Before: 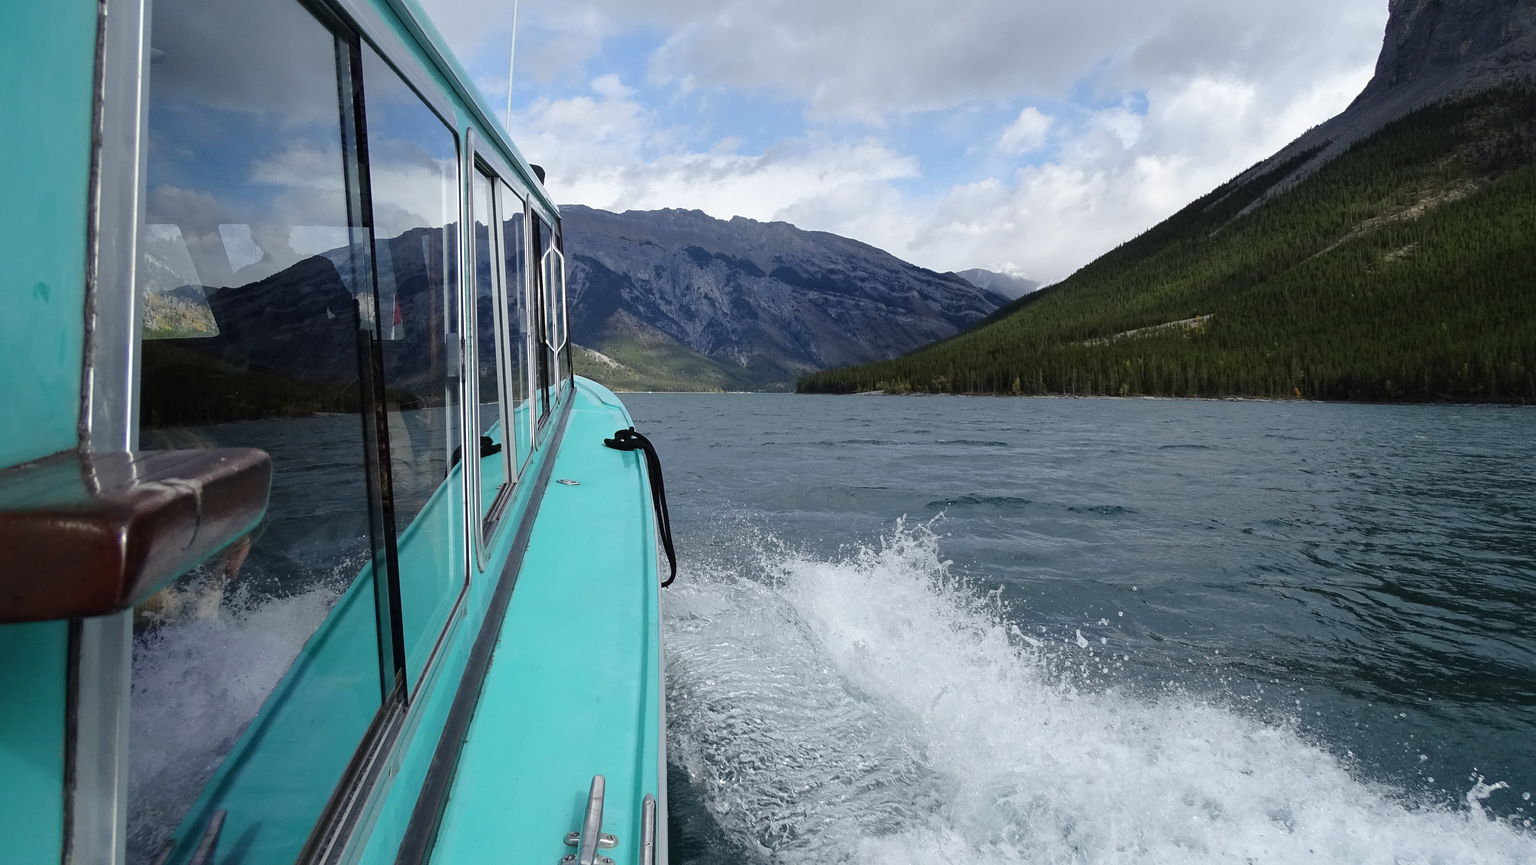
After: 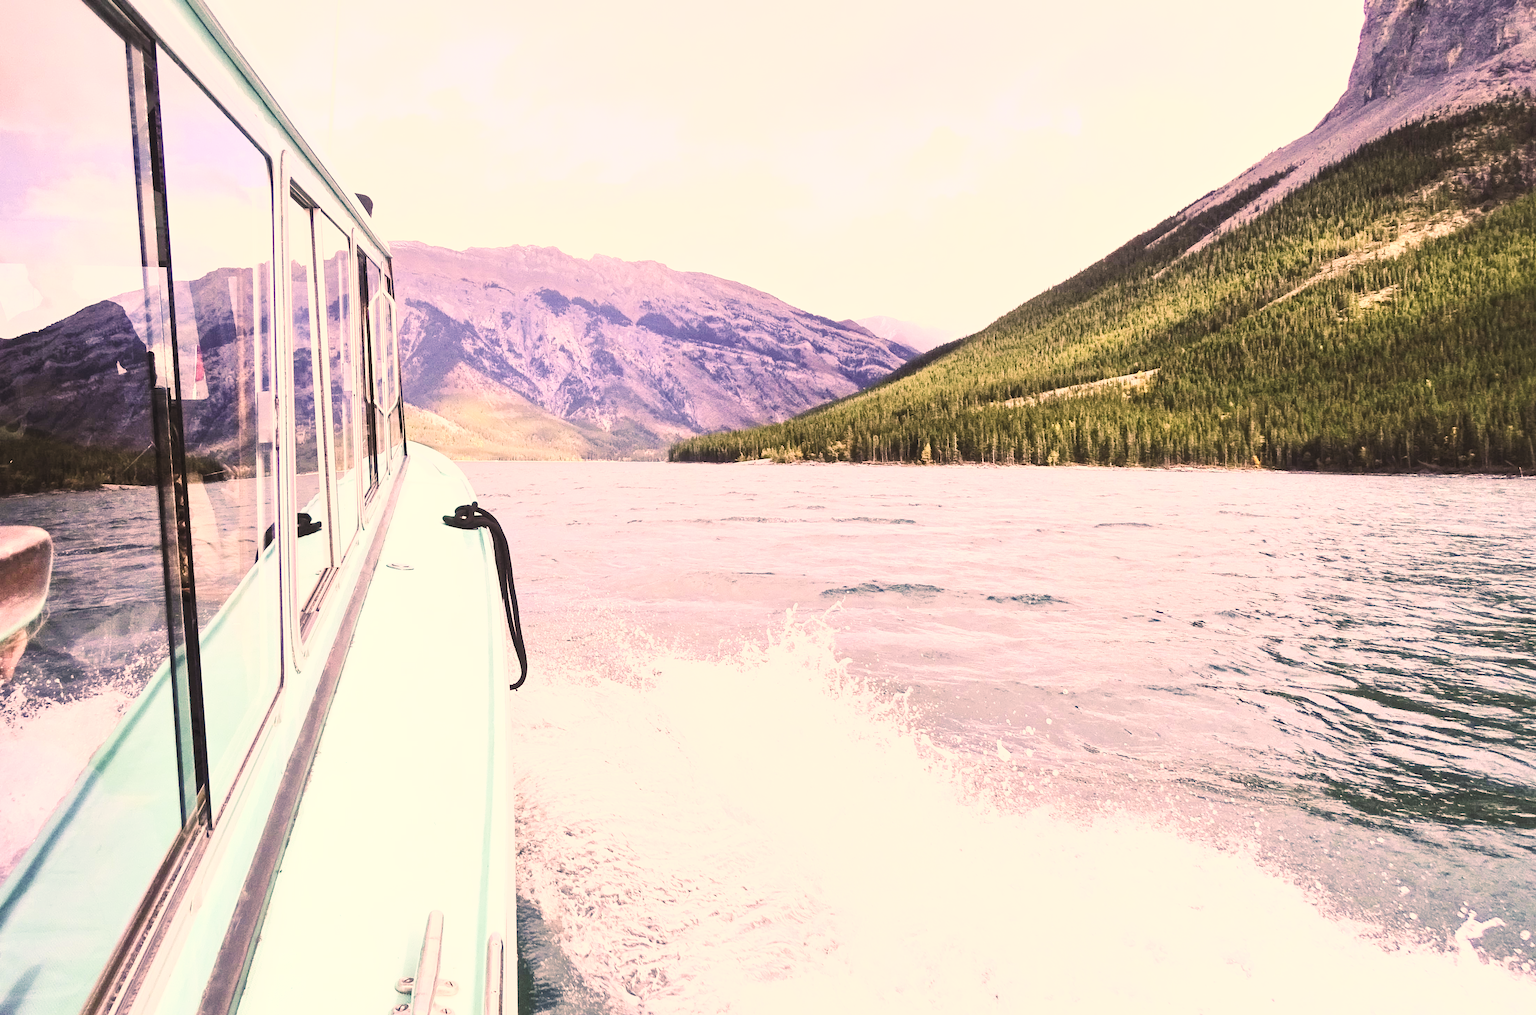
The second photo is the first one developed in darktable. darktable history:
crop and rotate: left 14.816%
tone equalizer: -7 EV 0.153 EV, -6 EV 0.588 EV, -5 EV 1.12 EV, -4 EV 1.34 EV, -3 EV 1.12 EV, -2 EV 0.6 EV, -1 EV 0.167 EV
color correction: highlights a* 21.27, highlights b* 19.4
local contrast: highlights 104%, shadows 97%, detail 120%, midtone range 0.2
shadows and highlights: shadows 42.91, highlights 7.68
contrast brightness saturation: contrast 0.417, brightness 0.554, saturation -0.199
base curve: curves: ch0 [(0, 0) (0.028, 0.03) (0.121, 0.232) (0.46, 0.748) (0.859, 0.968) (1, 1)], preserve colors none
velvia: on, module defaults
